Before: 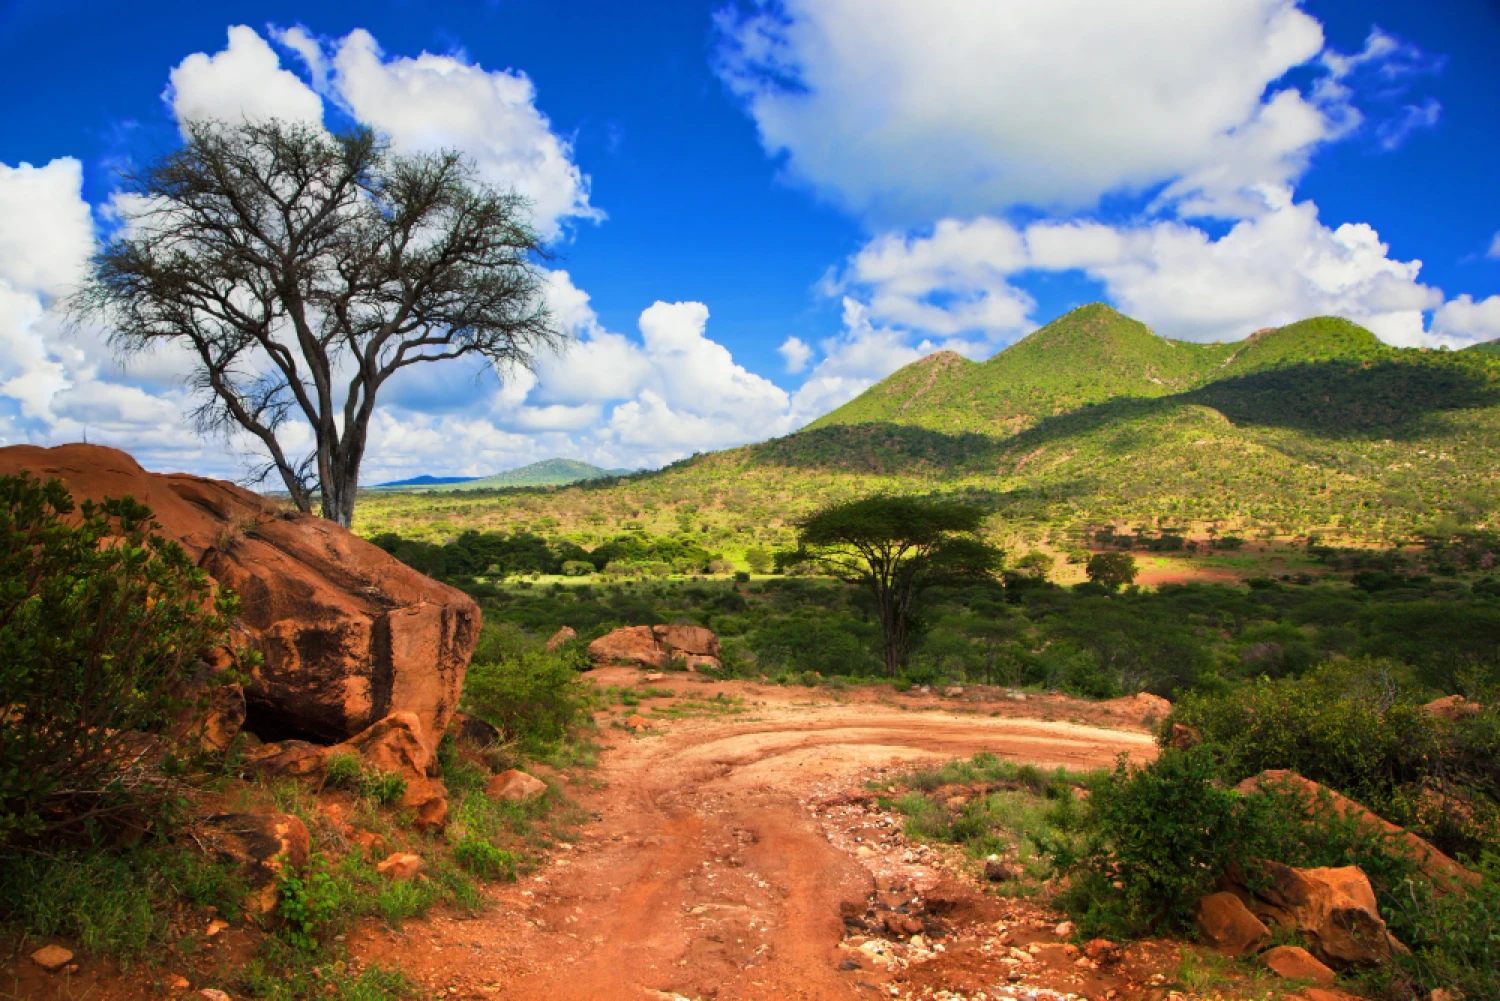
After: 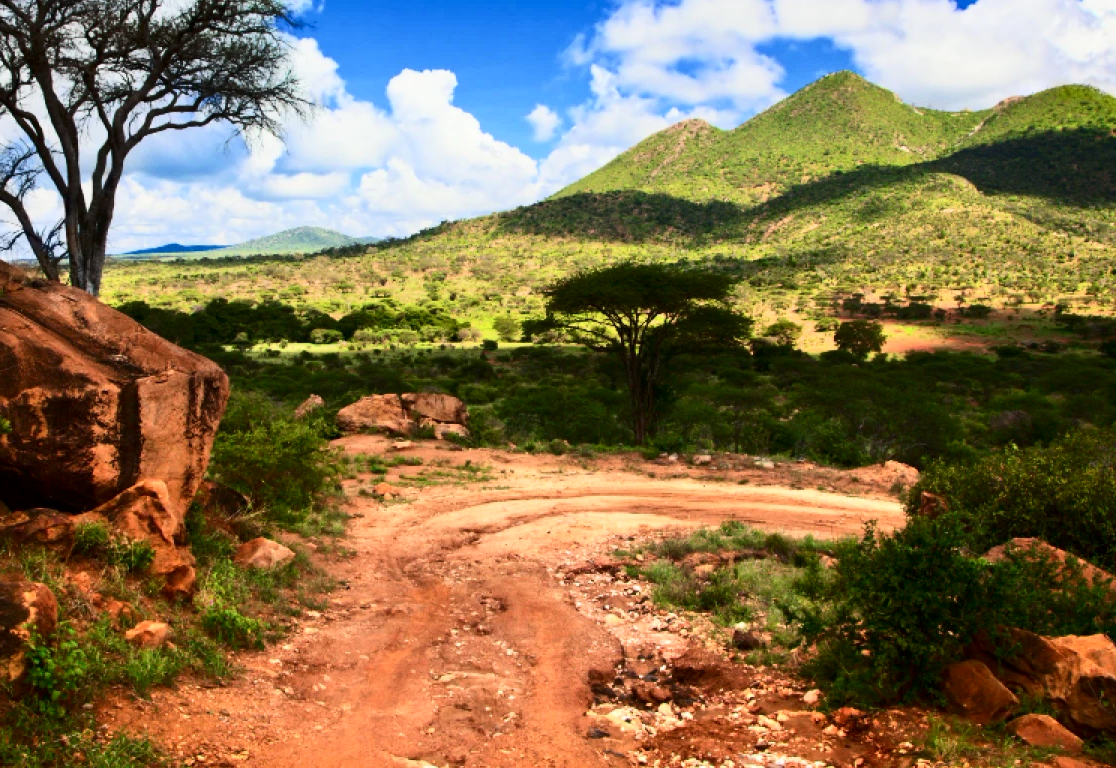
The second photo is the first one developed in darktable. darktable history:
crop: left 16.822%, top 23.271%, right 8.759%
contrast brightness saturation: contrast 0.293
